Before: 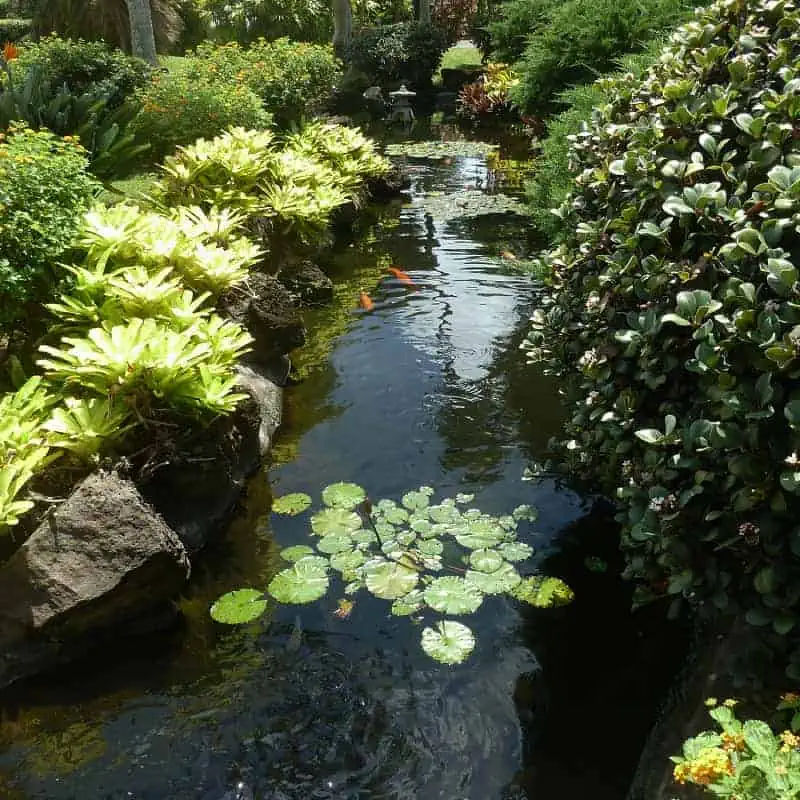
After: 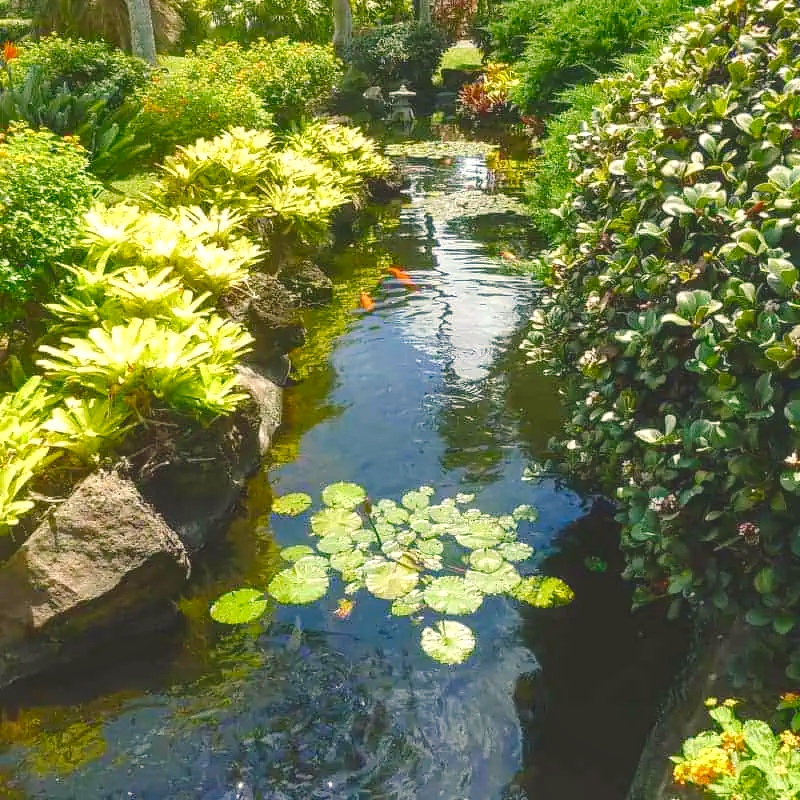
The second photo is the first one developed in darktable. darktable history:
levels: levels [0, 0.397, 0.955]
color balance rgb: shadows lift › chroma 2%, shadows lift › hue 247.2°, power › chroma 0.3%, power › hue 25.2°, highlights gain › chroma 3%, highlights gain › hue 60°, global offset › luminance 0.75%, perceptual saturation grading › global saturation 20%, perceptual saturation grading › highlights -20%, perceptual saturation grading › shadows 30%, global vibrance 20%
local contrast: on, module defaults
